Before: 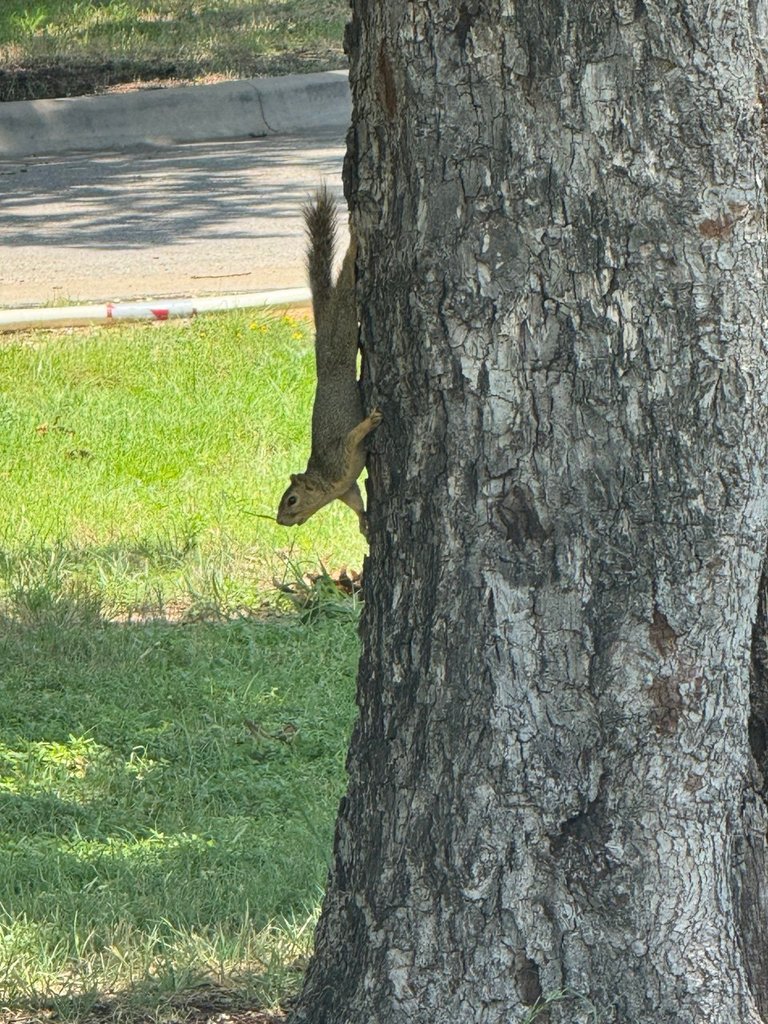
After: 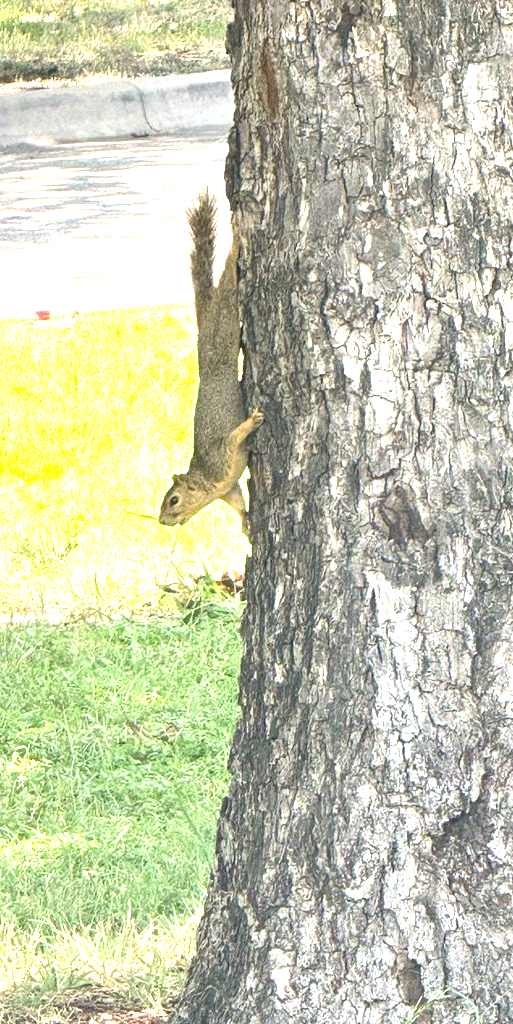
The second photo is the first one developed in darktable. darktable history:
crop: left 15.378%, right 17.793%
color correction: highlights a* 5.91, highlights b* 4.76
exposure: exposure 1.998 EV, compensate highlight preservation false
